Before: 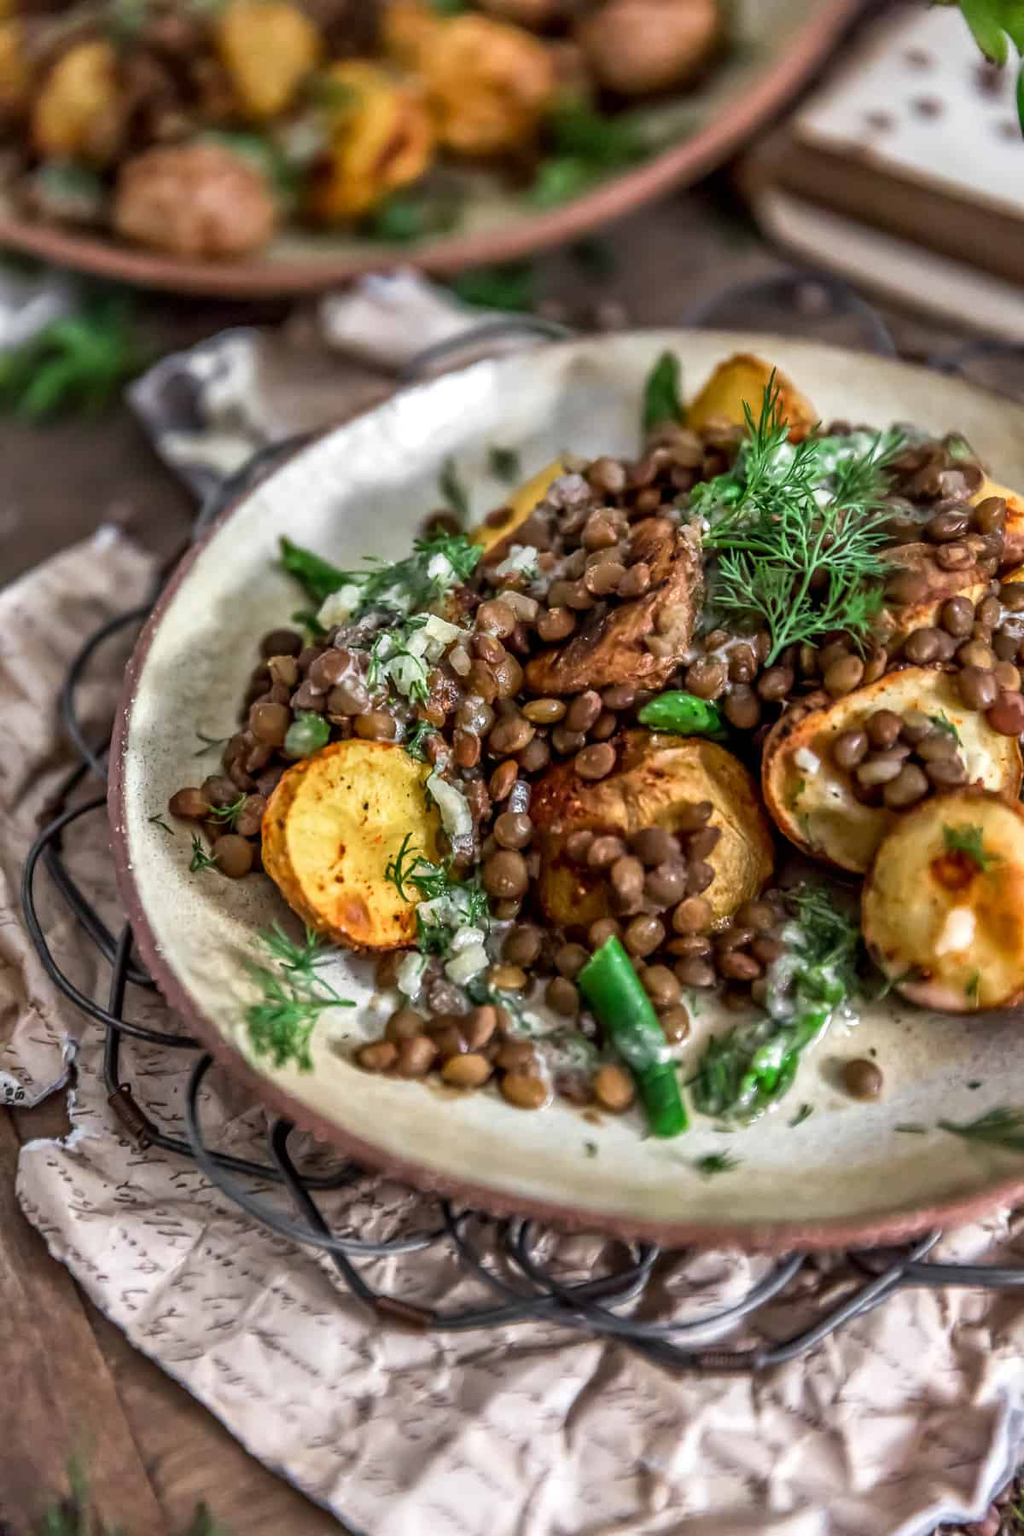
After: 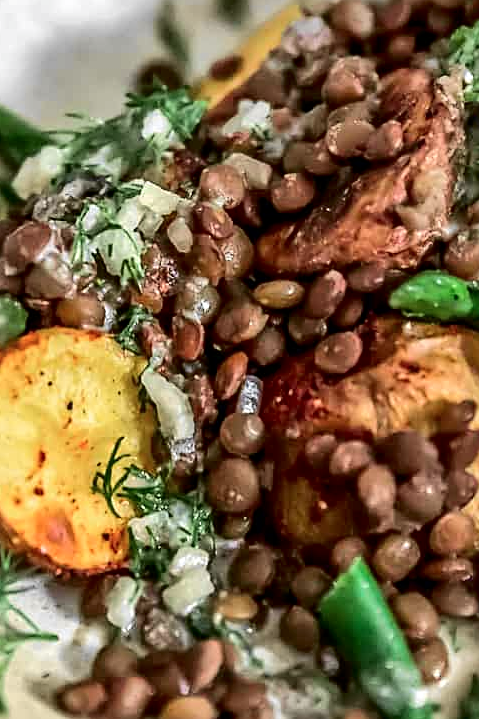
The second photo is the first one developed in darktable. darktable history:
tone curve: curves: ch0 [(0.003, 0) (0.066, 0.031) (0.163, 0.112) (0.264, 0.238) (0.395, 0.408) (0.517, 0.56) (0.684, 0.734) (0.791, 0.814) (1, 1)]; ch1 [(0, 0) (0.164, 0.115) (0.337, 0.332) (0.39, 0.398) (0.464, 0.461) (0.501, 0.5) (0.507, 0.5) (0.534, 0.532) (0.577, 0.59) (0.652, 0.681) (0.733, 0.749) (0.811, 0.796) (1, 1)]; ch2 [(0, 0) (0.337, 0.382) (0.464, 0.476) (0.501, 0.5) (0.527, 0.54) (0.551, 0.565) (0.6, 0.59) (0.687, 0.675) (1, 1)], color space Lab, independent channels, preserve colors none
sharpen: amount 0.478
crop: left 30%, top 30%, right 30%, bottom 30%
